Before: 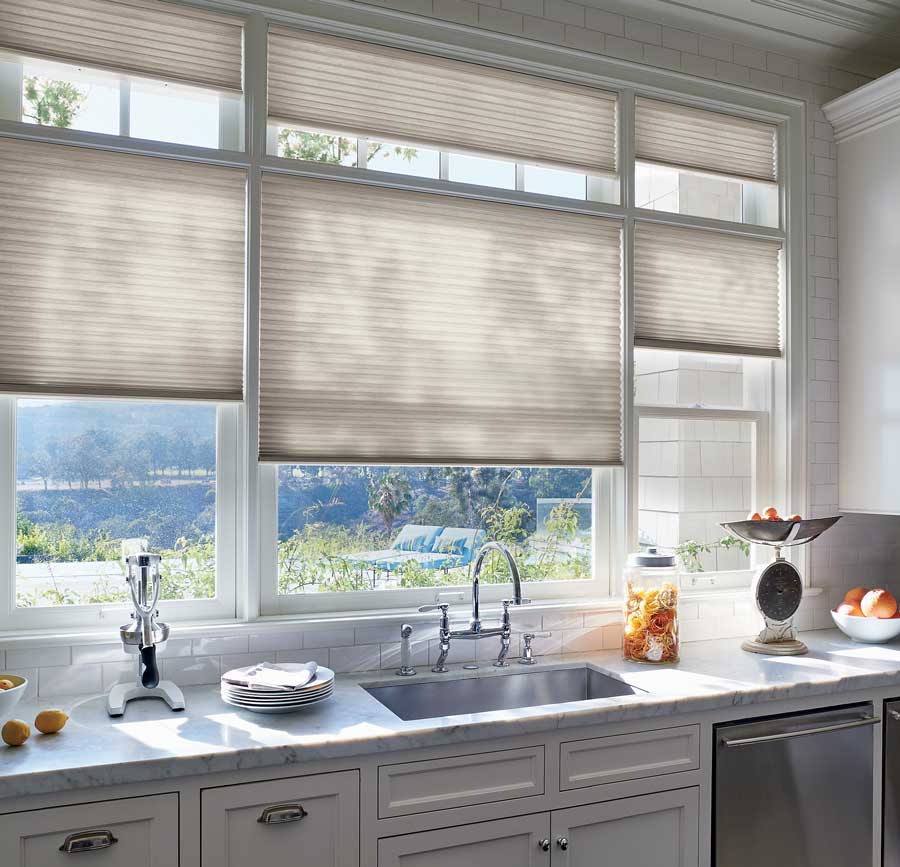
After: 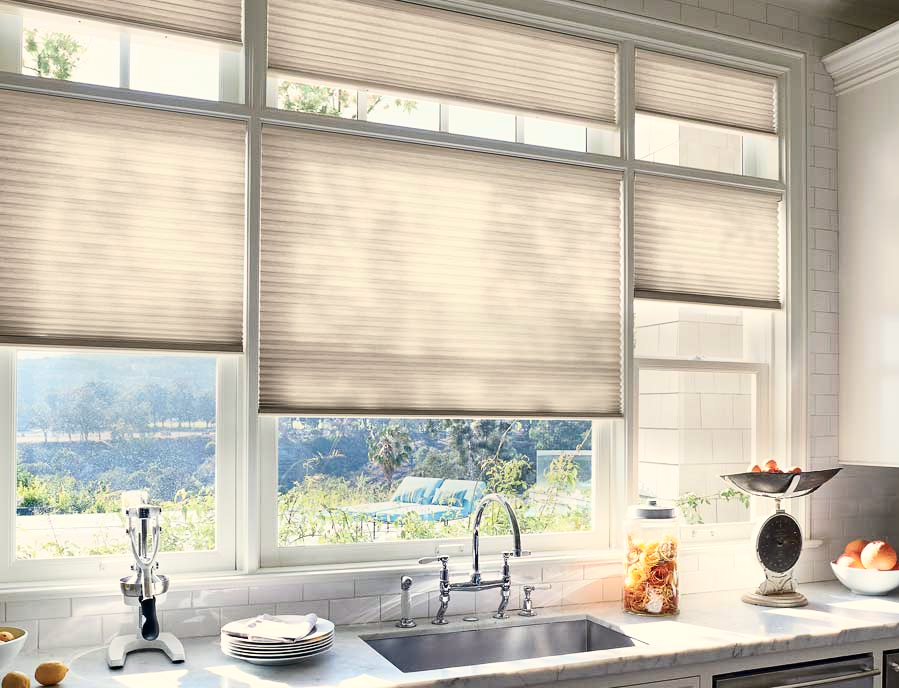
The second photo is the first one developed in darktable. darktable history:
contrast brightness saturation: contrast 0.24, brightness 0.09
white balance: red 1.045, blue 0.932
crop and rotate: top 5.667%, bottom 14.937%
